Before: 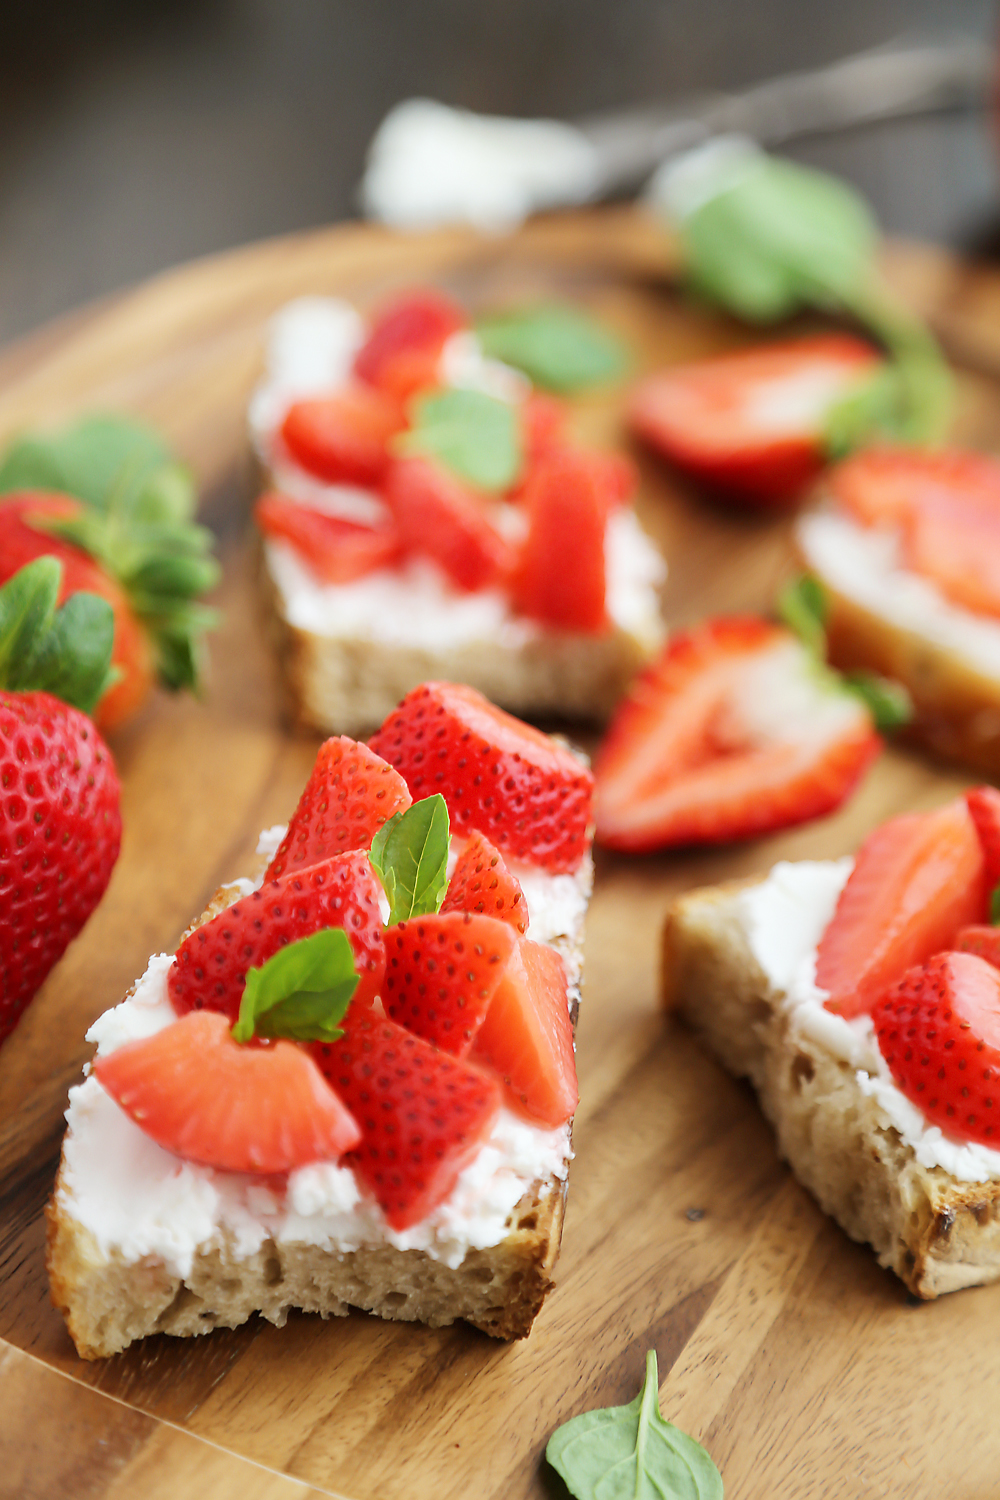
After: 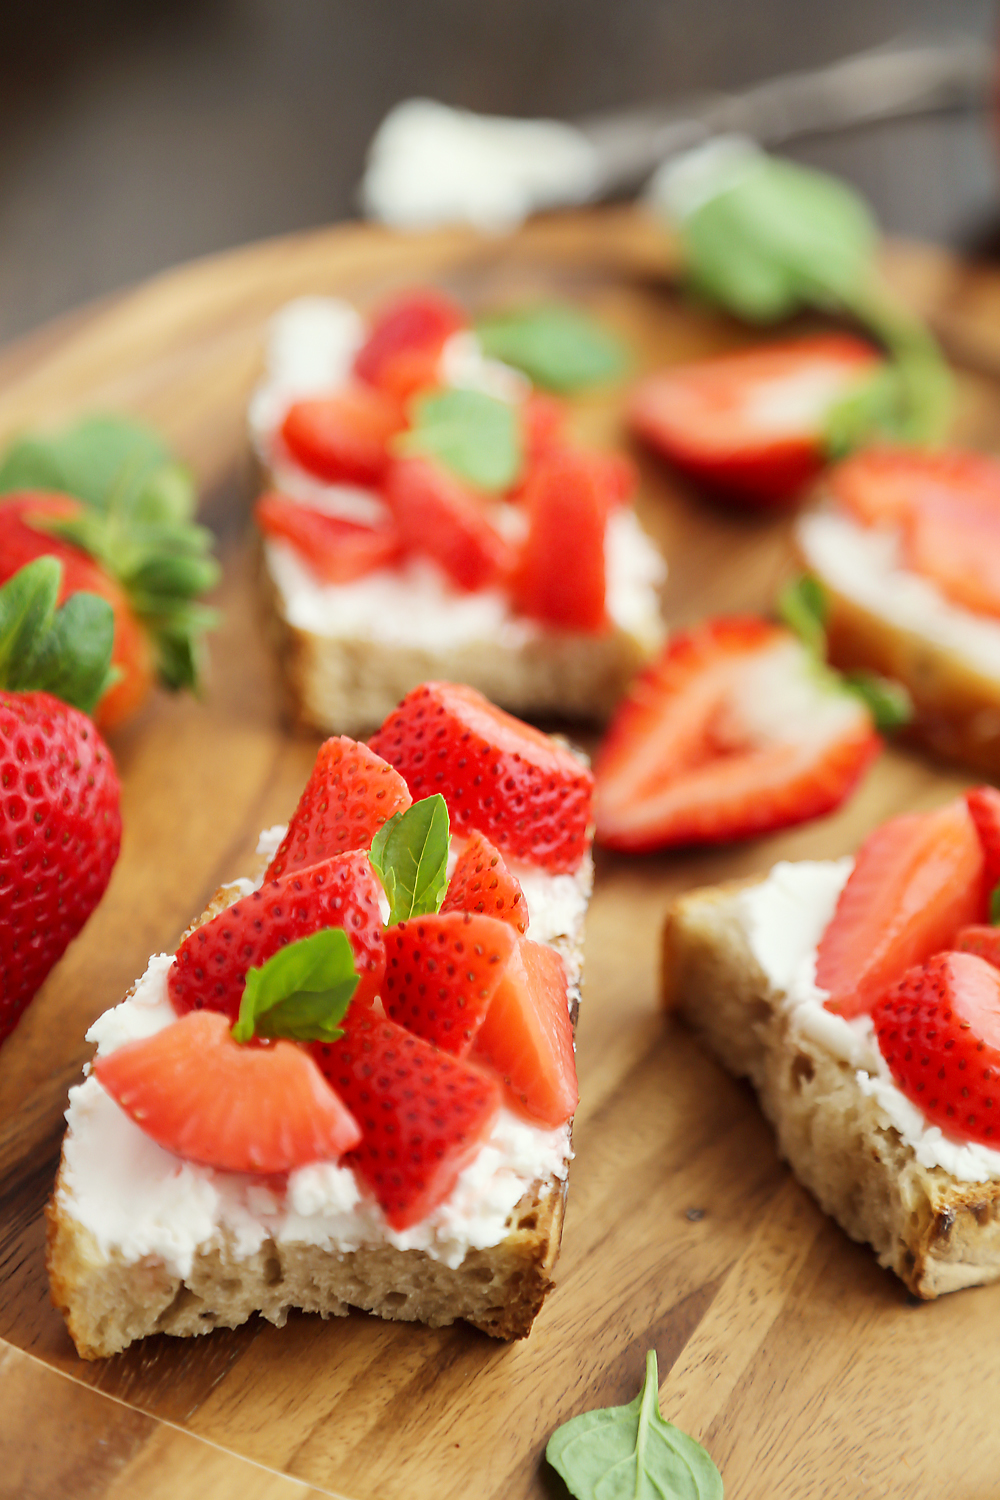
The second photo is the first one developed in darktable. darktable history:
color correction: highlights a* -0.936, highlights b* 4.56, shadows a* 3.57
